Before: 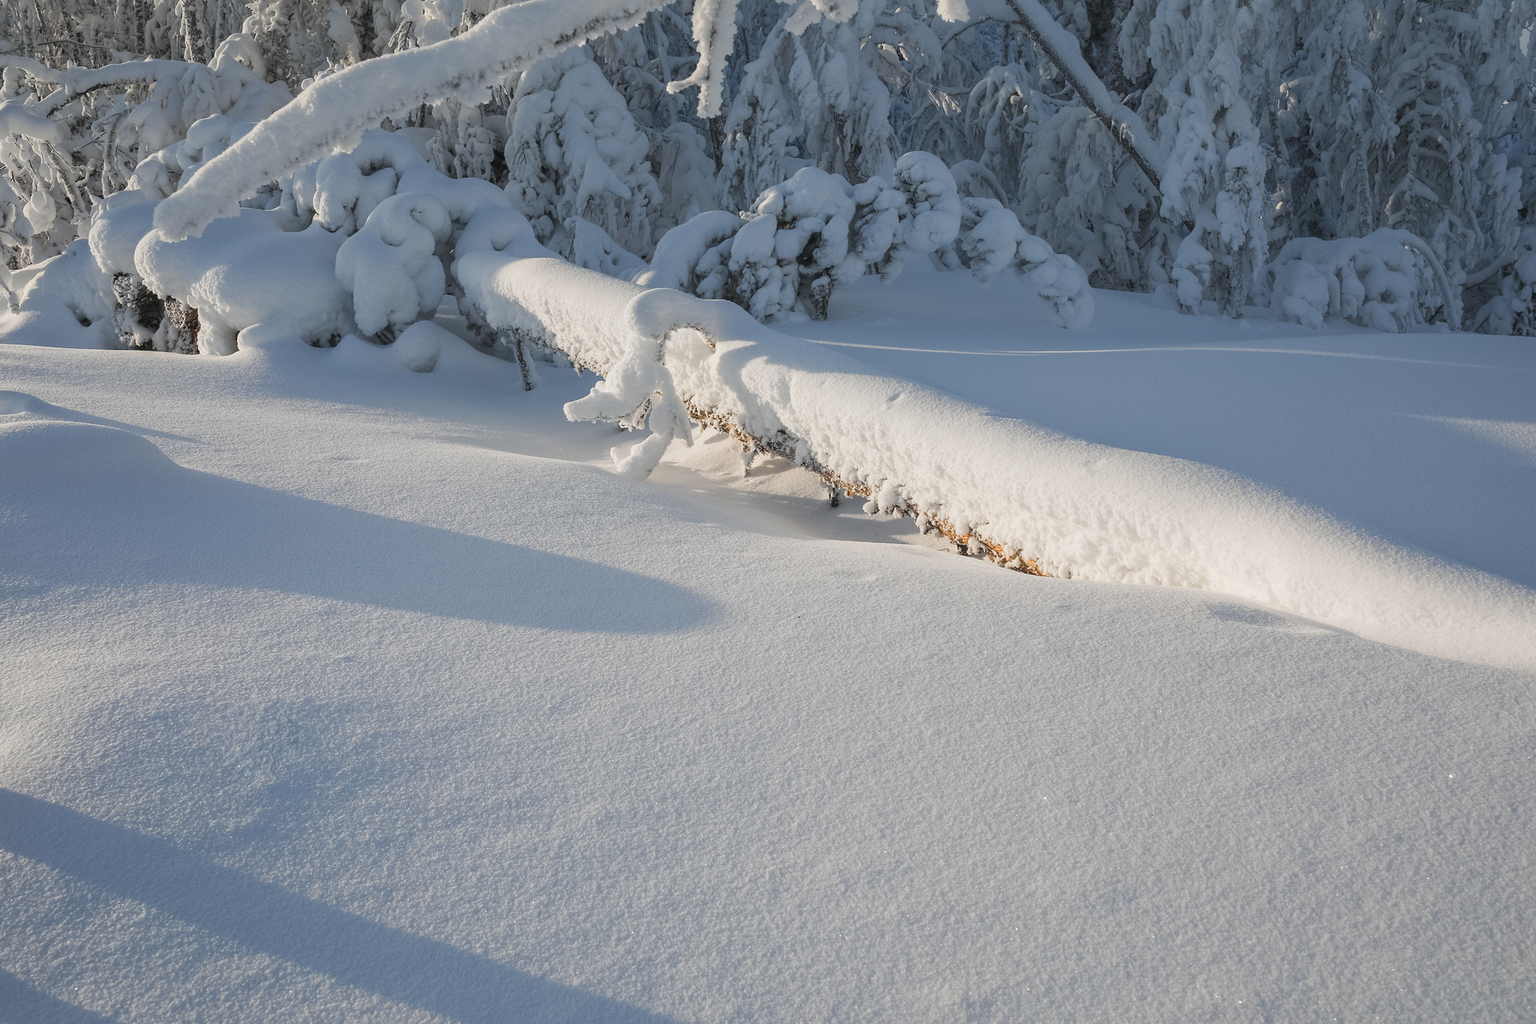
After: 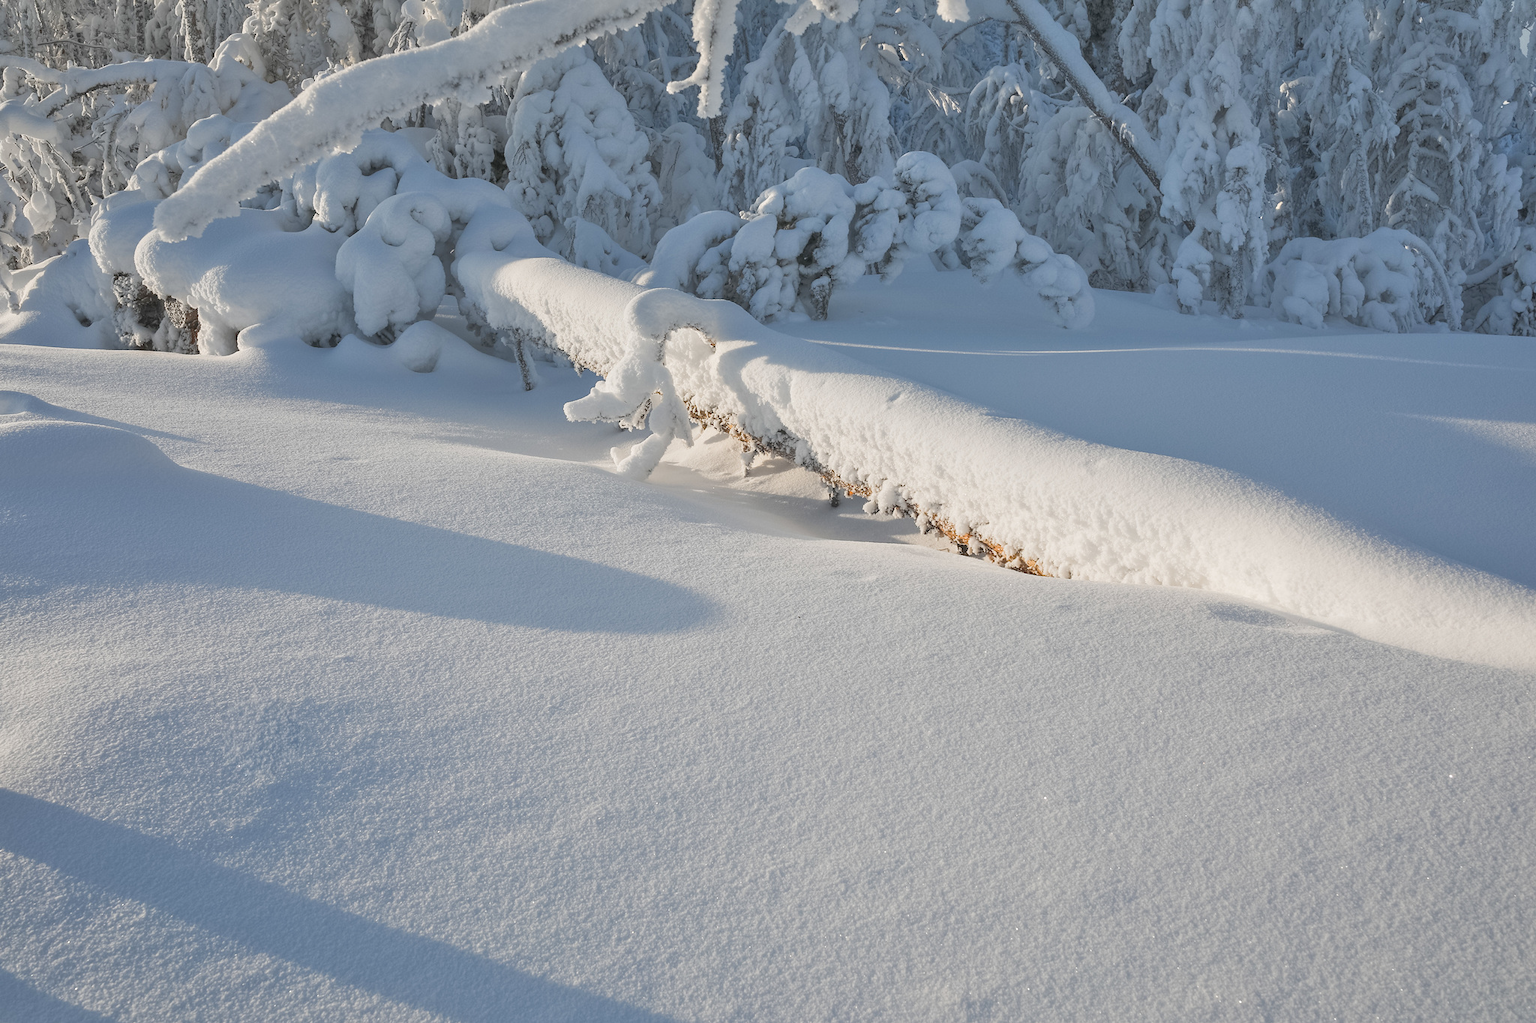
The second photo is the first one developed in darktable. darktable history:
tone equalizer: -7 EV 0.151 EV, -6 EV 0.638 EV, -5 EV 1.12 EV, -4 EV 1.3 EV, -3 EV 1.16 EV, -2 EV 0.6 EV, -1 EV 0.15 EV
color zones: curves: ch0 [(0, 0.5) (0.143, 0.5) (0.286, 0.5) (0.429, 0.5) (0.571, 0.5) (0.714, 0.476) (0.857, 0.5) (1, 0.5)]; ch2 [(0, 0.5) (0.143, 0.5) (0.286, 0.5) (0.429, 0.5) (0.571, 0.5) (0.714, 0.487) (0.857, 0.5) (1, 0.5)]
